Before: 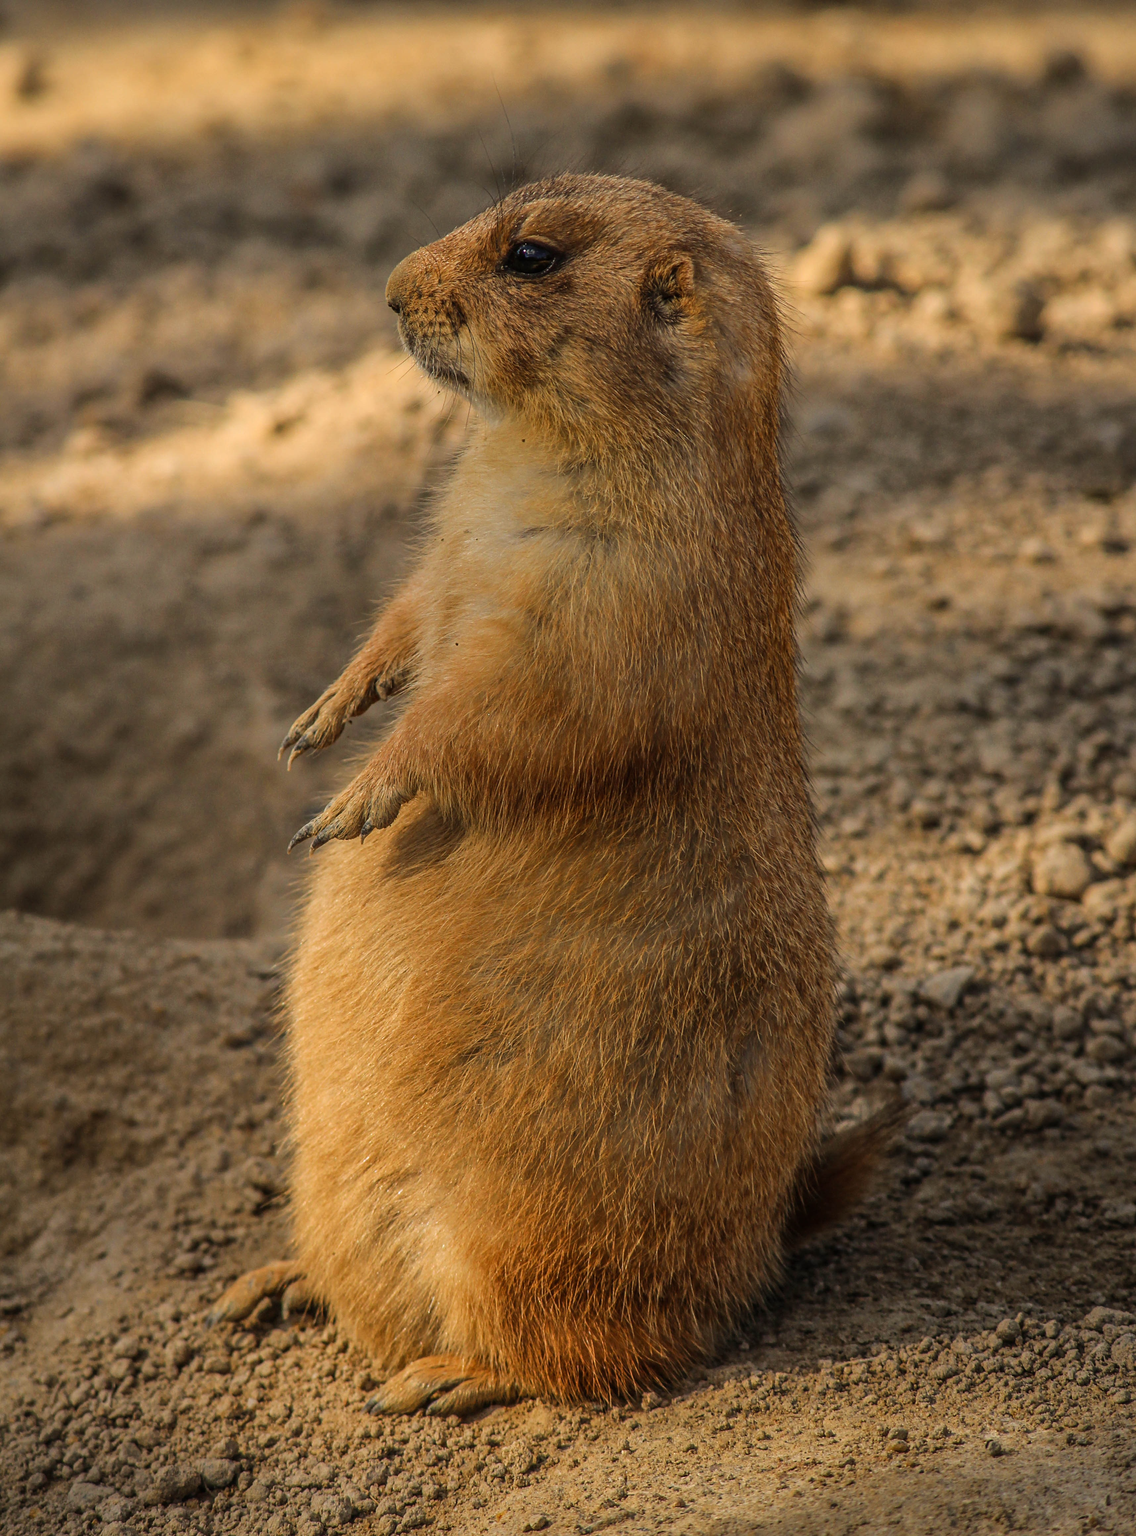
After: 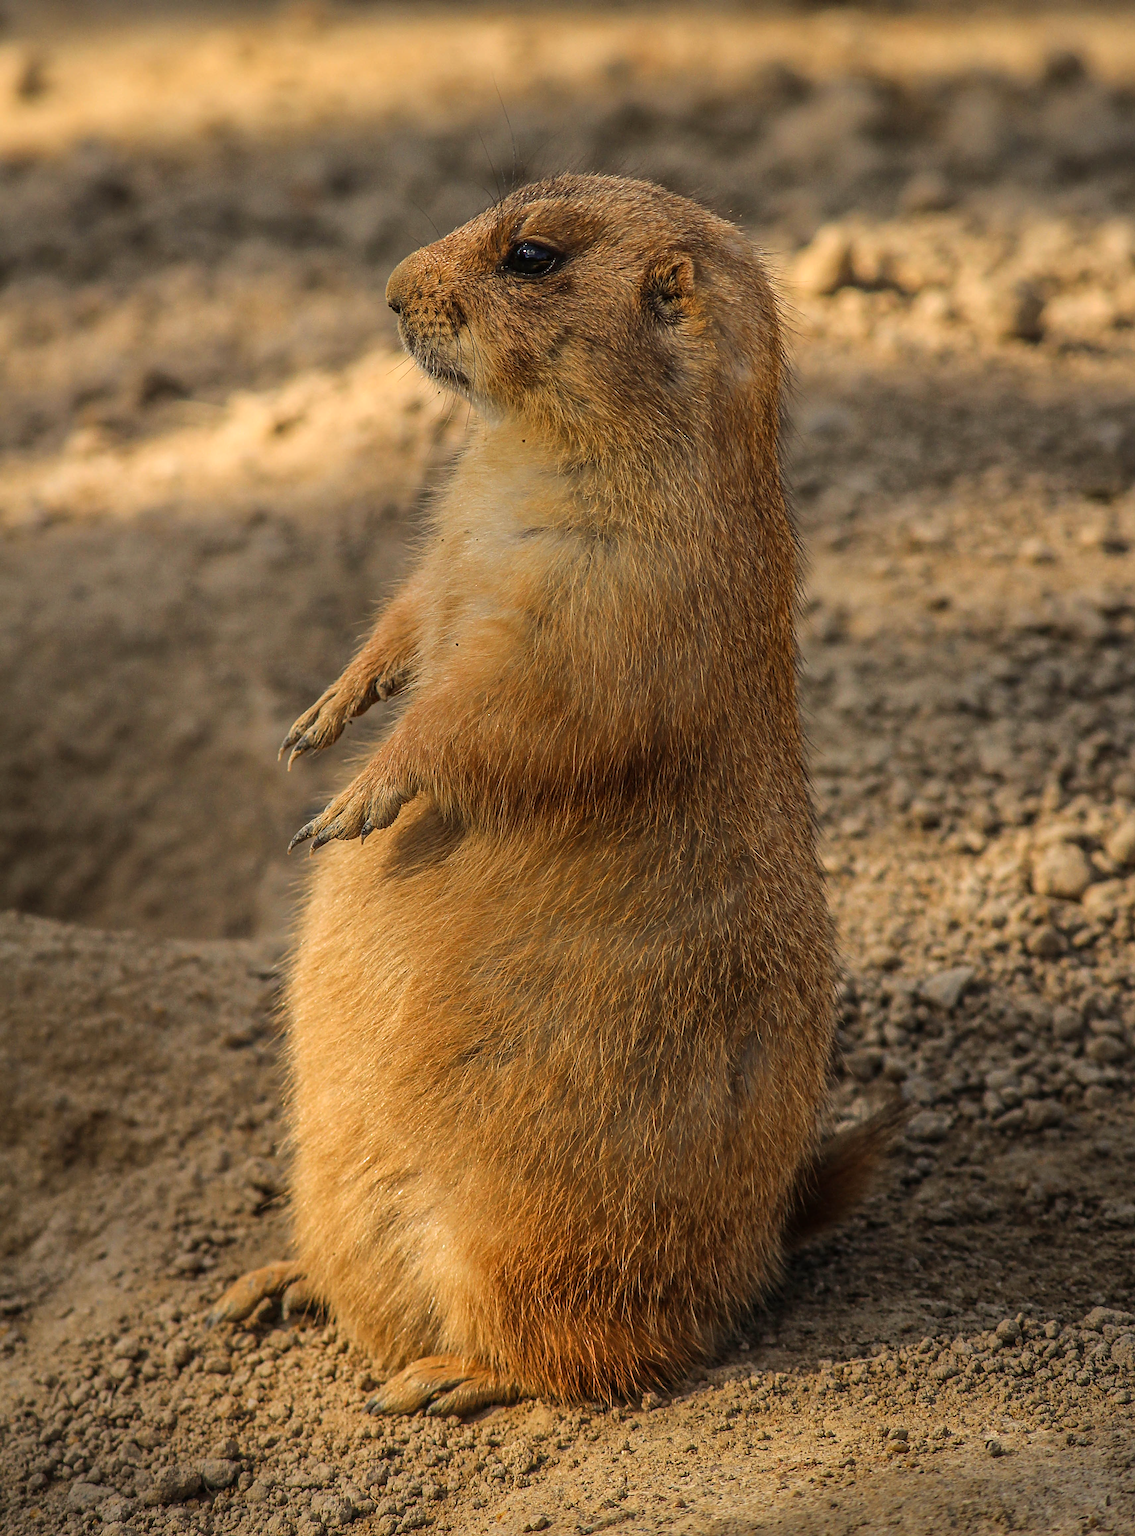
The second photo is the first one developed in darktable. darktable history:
sharpen: amount 0.497
exposure: exposure 0.201 EV, compensate highlight preservation false
